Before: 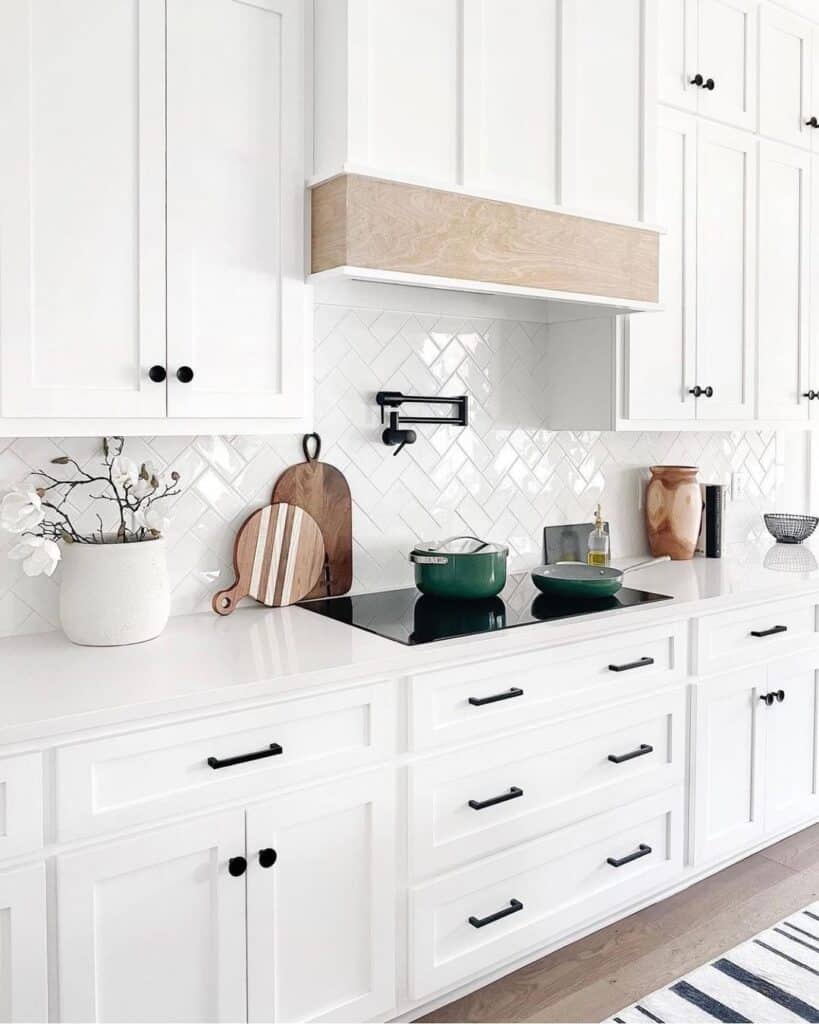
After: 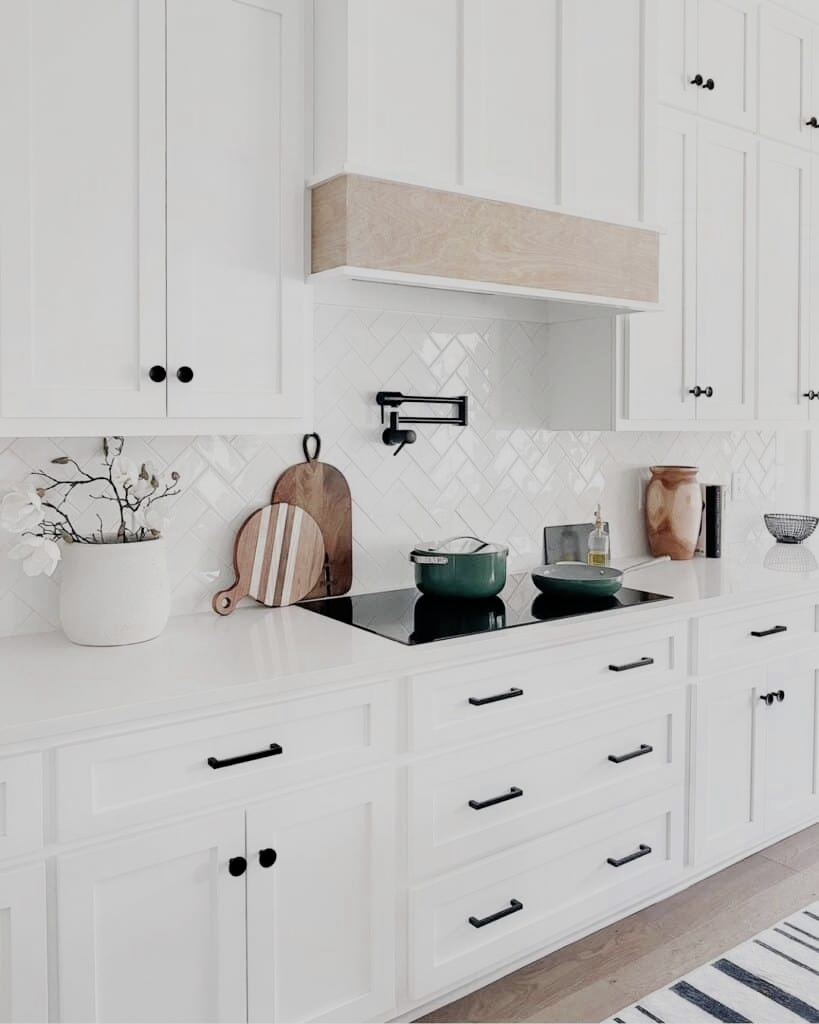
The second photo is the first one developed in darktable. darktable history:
filmic rgb: black relative exposure -7.65 EV, white relative exposure 4.56 EV, threshold 5.94 EV, hardness 3.61, contrast 0.991, enable highlight reconstruction true
color zones: curves: ch0 [(0, 0.5) (0.125, 0.4) (0.25, 0.5) (0.375, 0.4) (0.5, 0.4) (0.625, 0.35) (0.75, 0.35) (0.875, 0.5)]; ch1 [(0, 0.35) (0.125, 0.45) (0.25, 0.35) (0.375, 0.35) (0.5, 0.35) (0.625, 0.35) (0.75, 0.45) (0.875, 0.35)]; ch2 [(0, 0.6) (0.125, 0.5) (0.25, 0.5) (0.375, 0.6) (0.5, 0.6) (0.625, 0.5) (0.75, 0.5) (0.875, 0.5)]
